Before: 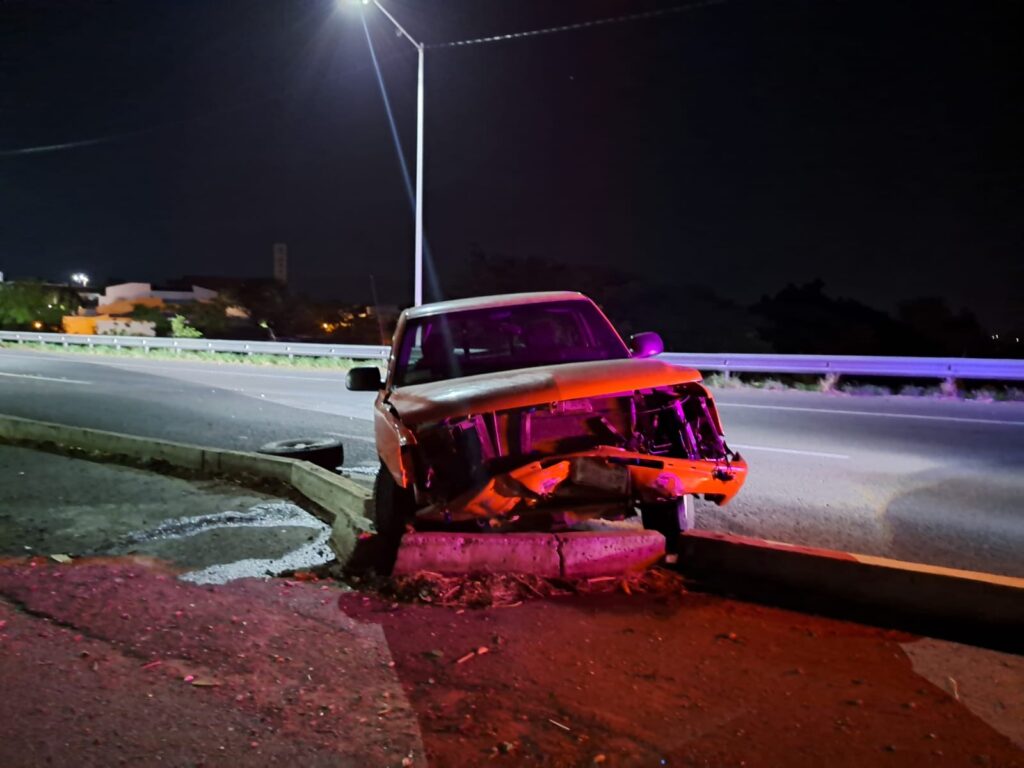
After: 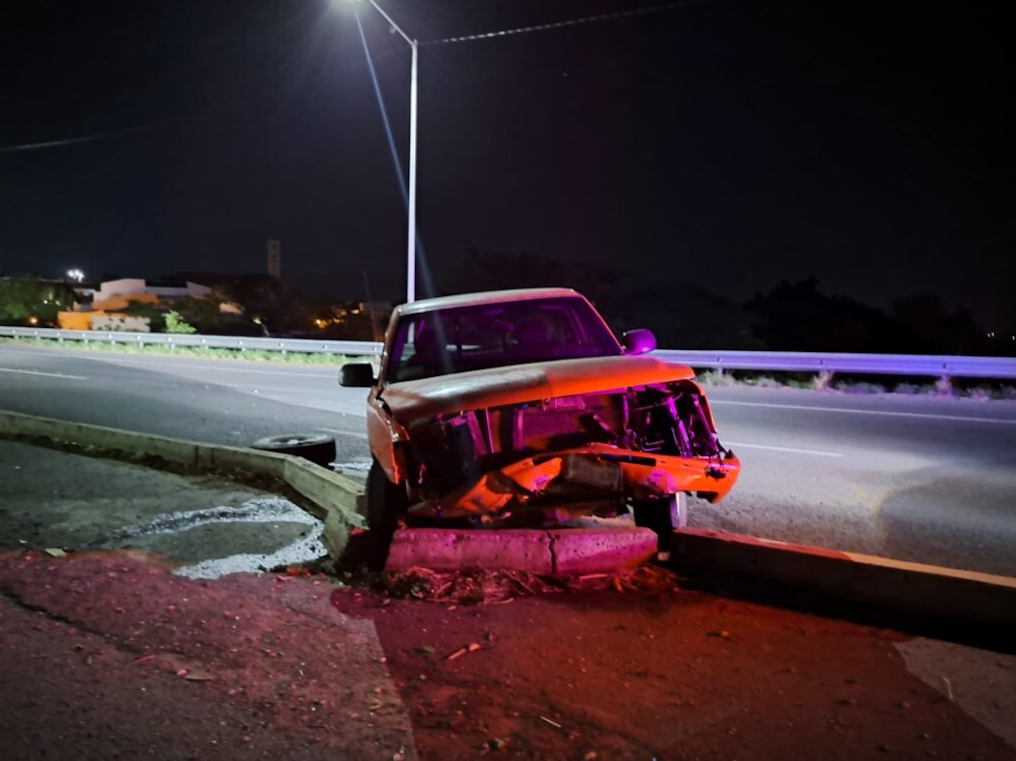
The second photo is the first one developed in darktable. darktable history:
vignetting: automatic ratio true
rotate and perspective: rotation 0.192°, lens shift (horizontal) -0.015, crop left 0.005, crop right 0.996, crop top 0.006, crop bottom 0.99
bloom: size 9%, threshold 100%, strength 7%
